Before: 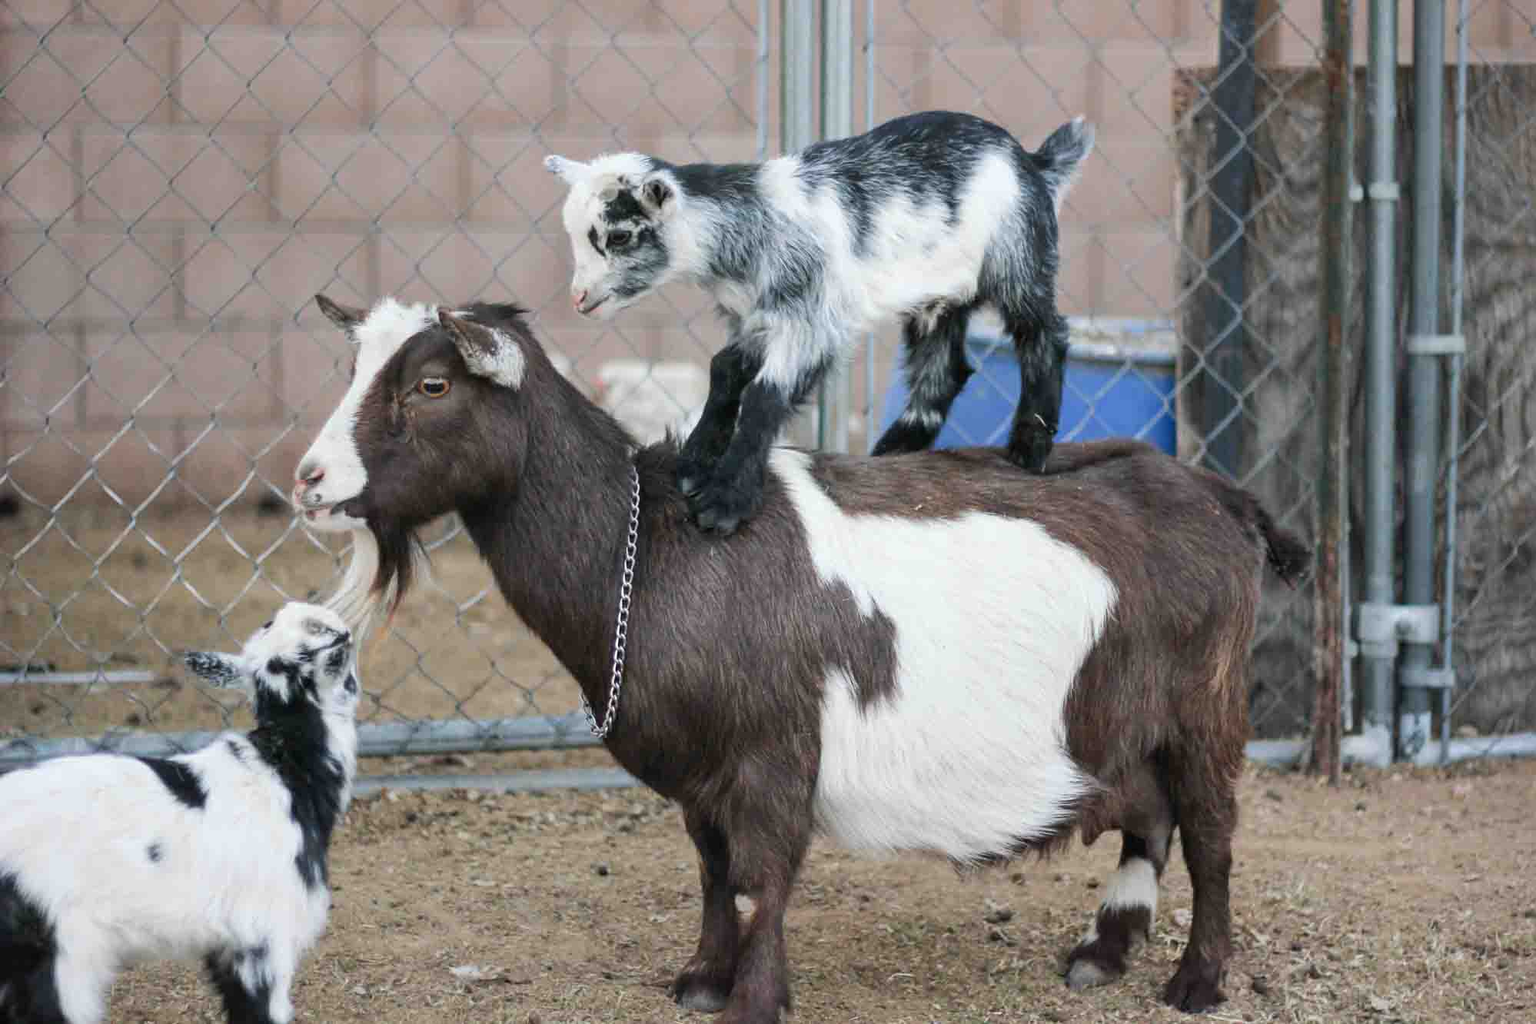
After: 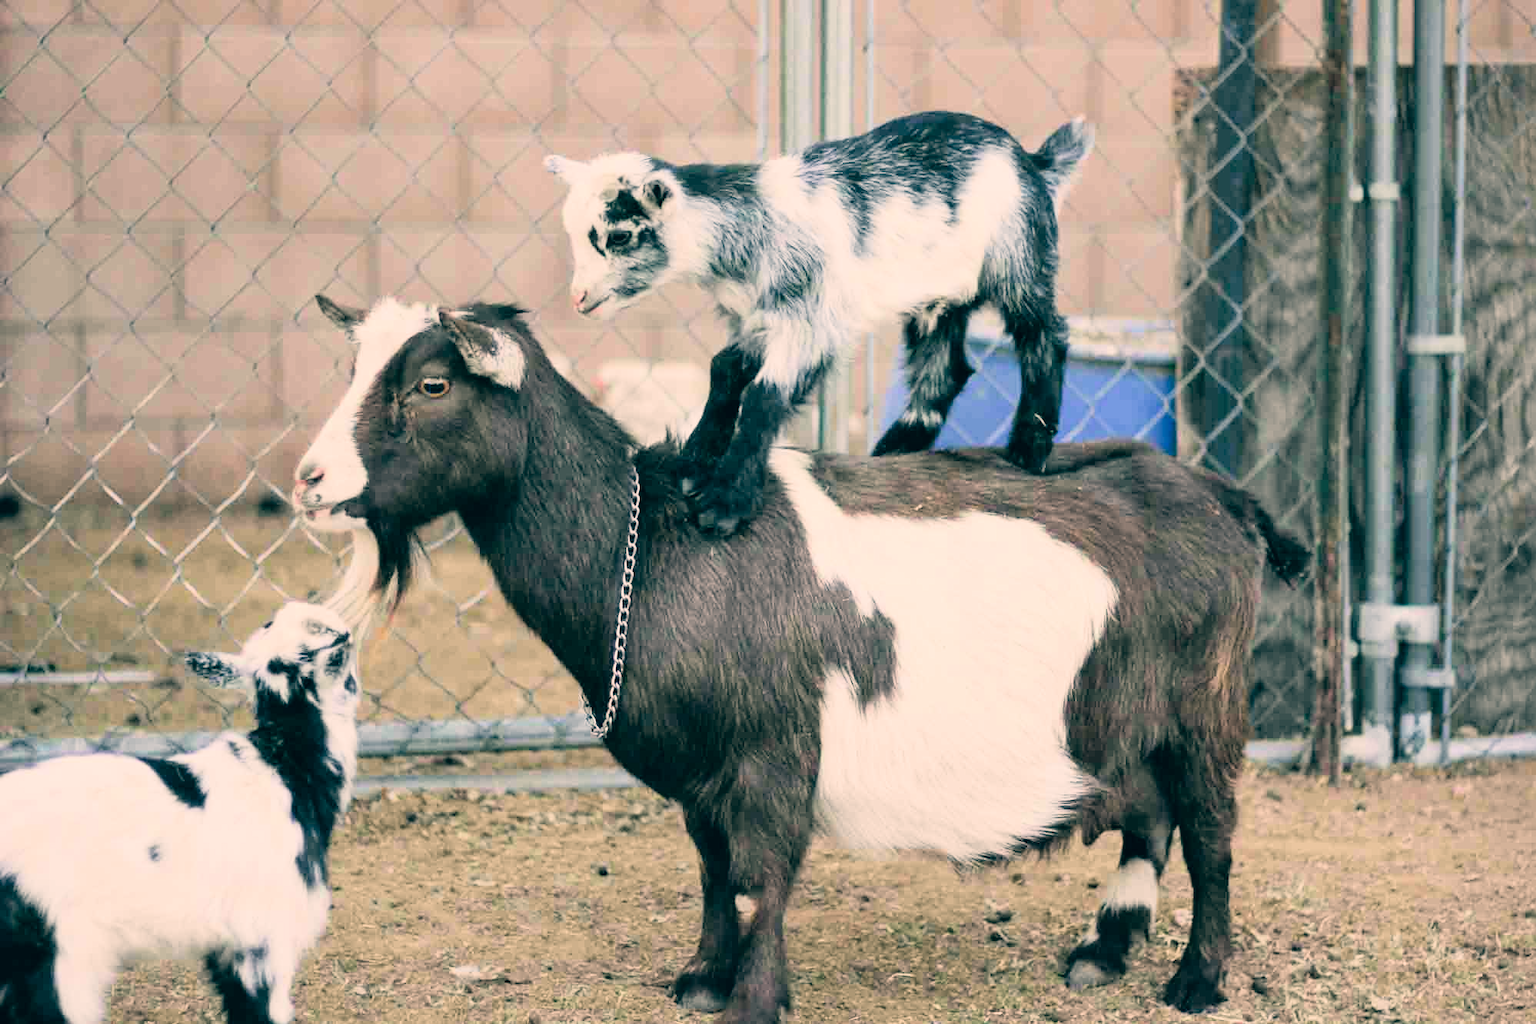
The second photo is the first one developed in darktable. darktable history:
color correction: highlights a* 5.38, highlights b* 5.3, shadows a* -4.26, shadows b* -5.11
filmic rgb: black relative exposure -7.75 EV, white relative exposure 4.4 EV, threshold 3 EV, hardness 3.76, latitude 50%, contrast 1.1, color science v5 (2021), contrast in shadows safe, contrast in highlights safe, enable highlight reconstruction true
color balance: lift [1.005, 0.99, 1.007, 1.01], gamma [1, 0.979, 1.011, 1.021], gain [0.923, 1.098, 1.025, 0.902], input saturation 90.45%, contrast 7.73%, output saturation 105.91%
exposure: black level correction 0, exposure 0.7 EV, compensate exposure bias true, compensate highlight preservation false
